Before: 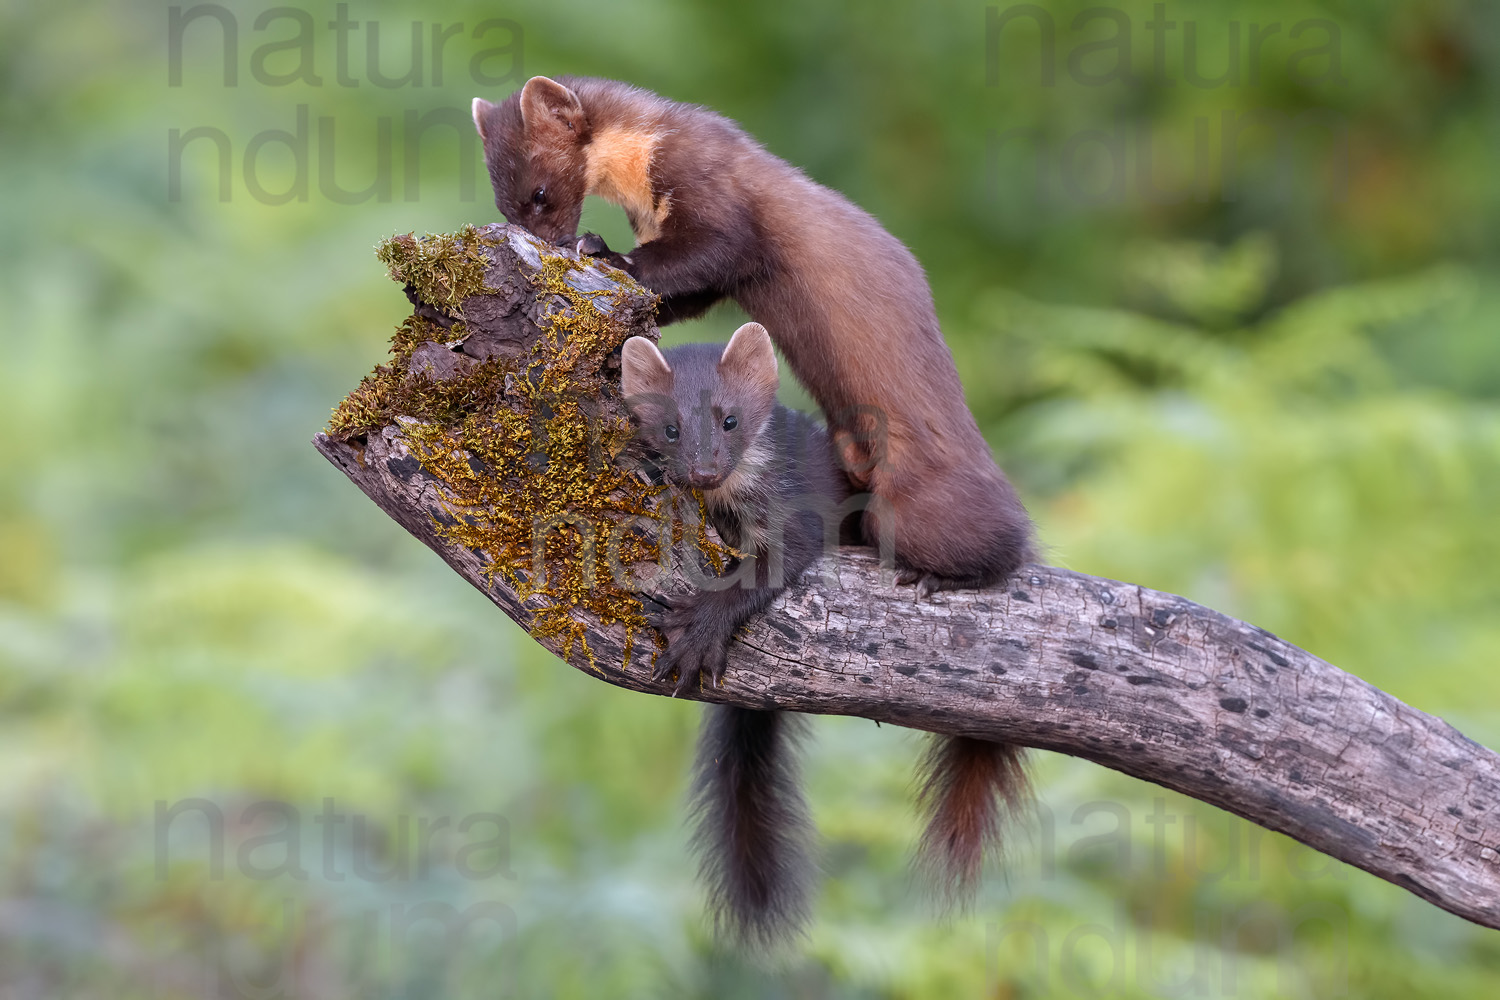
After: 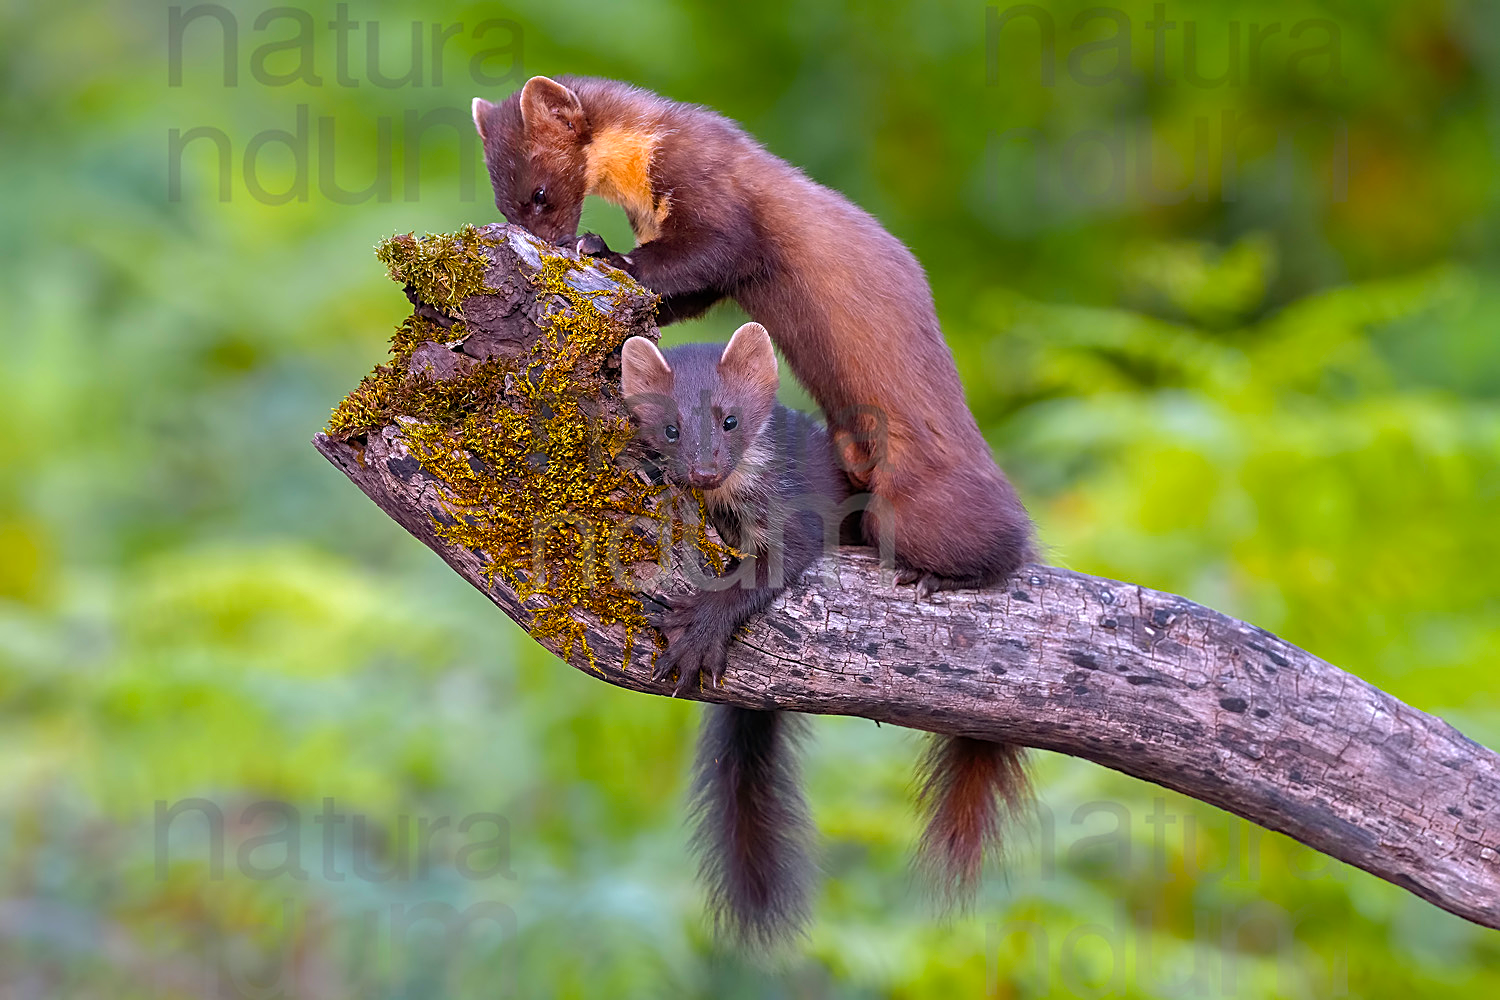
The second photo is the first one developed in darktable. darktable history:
color balance rgb: linear chroma grading › global chroma 15%, perceptual saturation grading › global saturation 19.688%, global vibrance 30.32%, contrast 9.825%
sharpen: on, module defaults
shadows and highlights: on, module defaults
